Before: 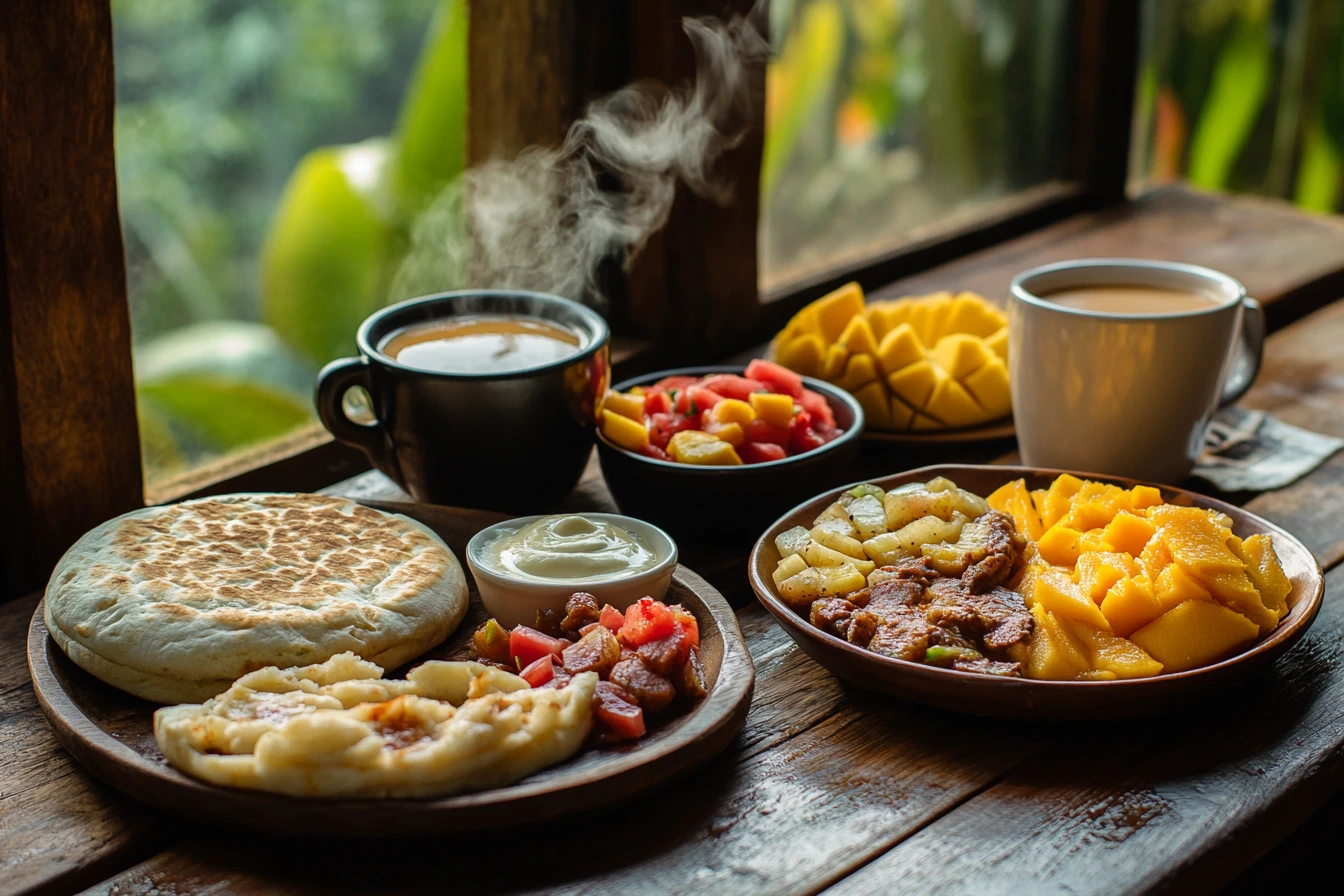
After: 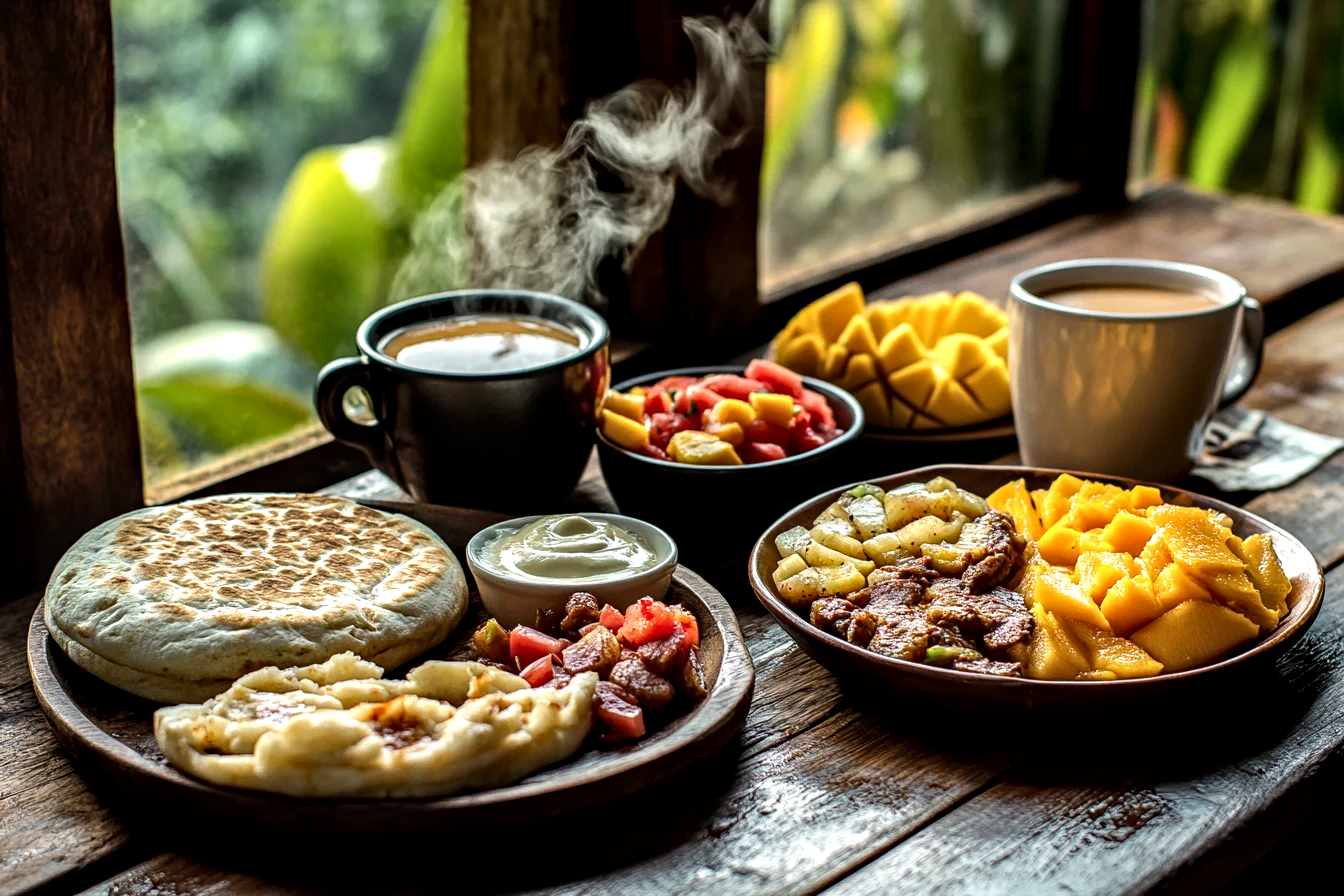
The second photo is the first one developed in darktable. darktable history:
tone equalizer: -8 EV -0.417 EV, -7 EV -0.389 EV, -6 EV -0.333 EV, -5 EV -0.222 EV, -3 EV 0.222 EV, -2 EV 0.333 EV, -1 EV 0.389 EV, +0 EV 0.417 EV, edges refinement/feathering 500, mask exposure compensation -1.57 EV, preserve details no
contrast equalizer: y [[0.5, 0.504, 0.515, 0.527, 0.535, 0.534], [0.5 ×6], [0.491, 0.387, 0.179, 0.068, 0.068, 0.068], [0 ×5, 0.023], [0 ×6]]
local contrast: highlights 59%, detail 145%
